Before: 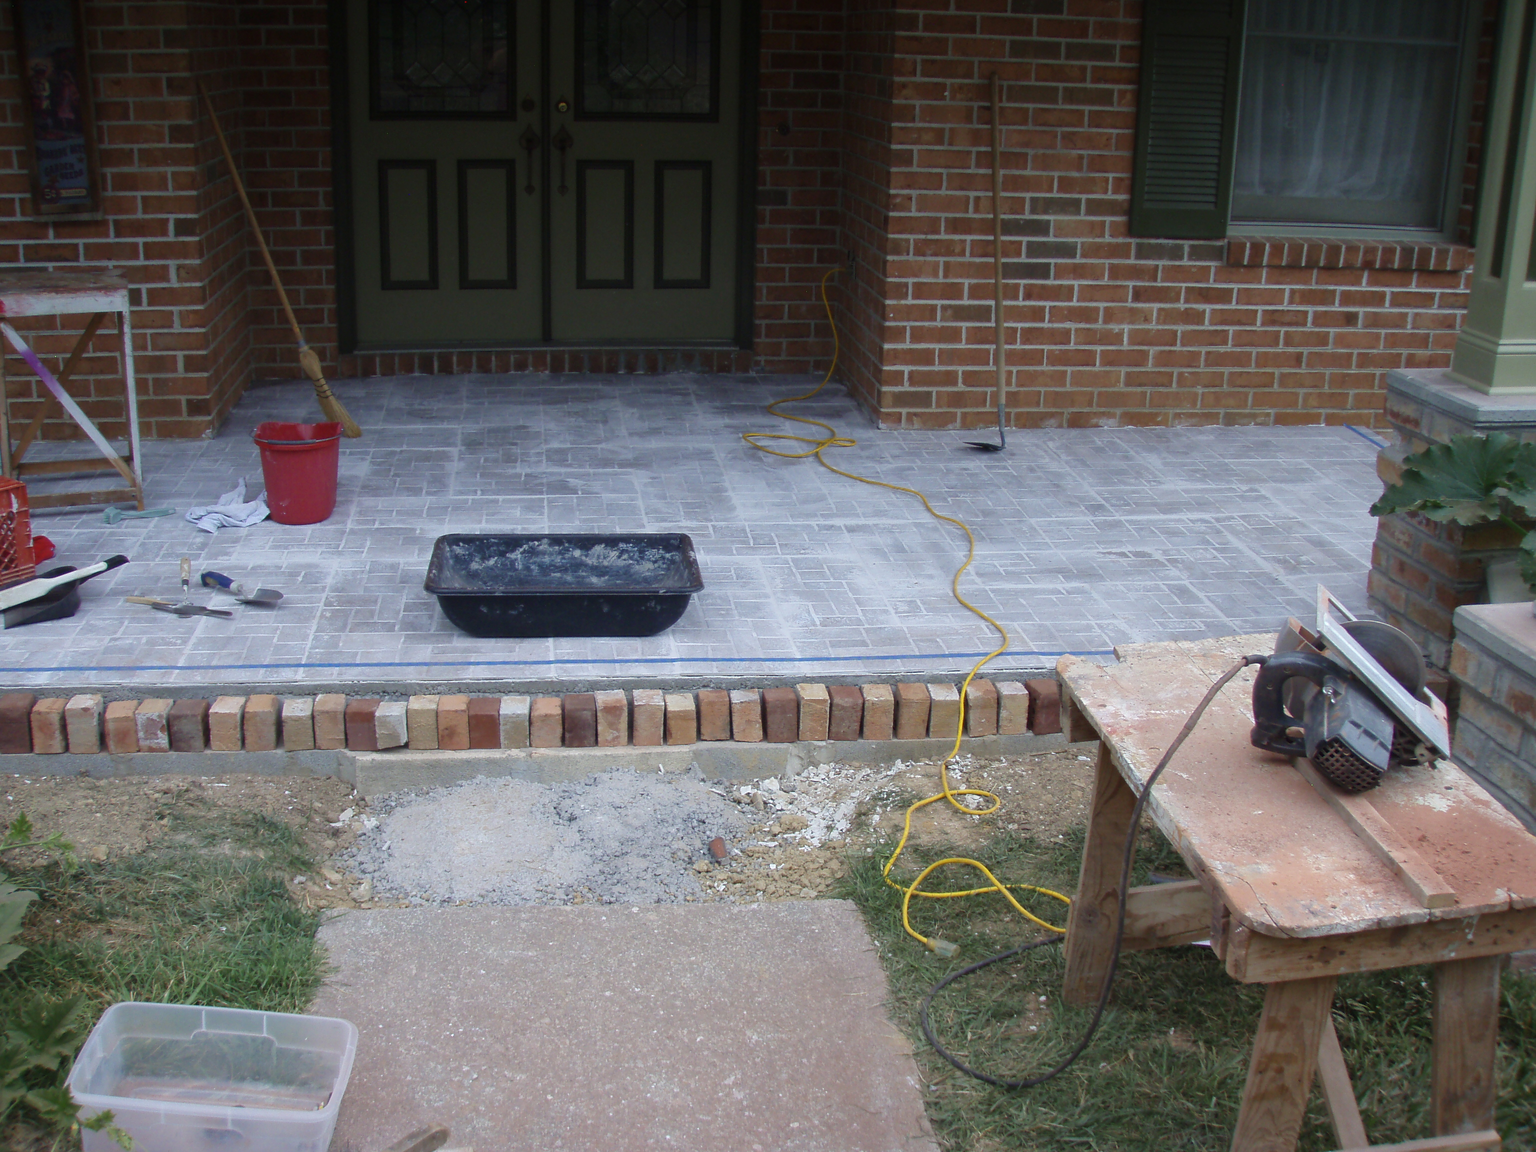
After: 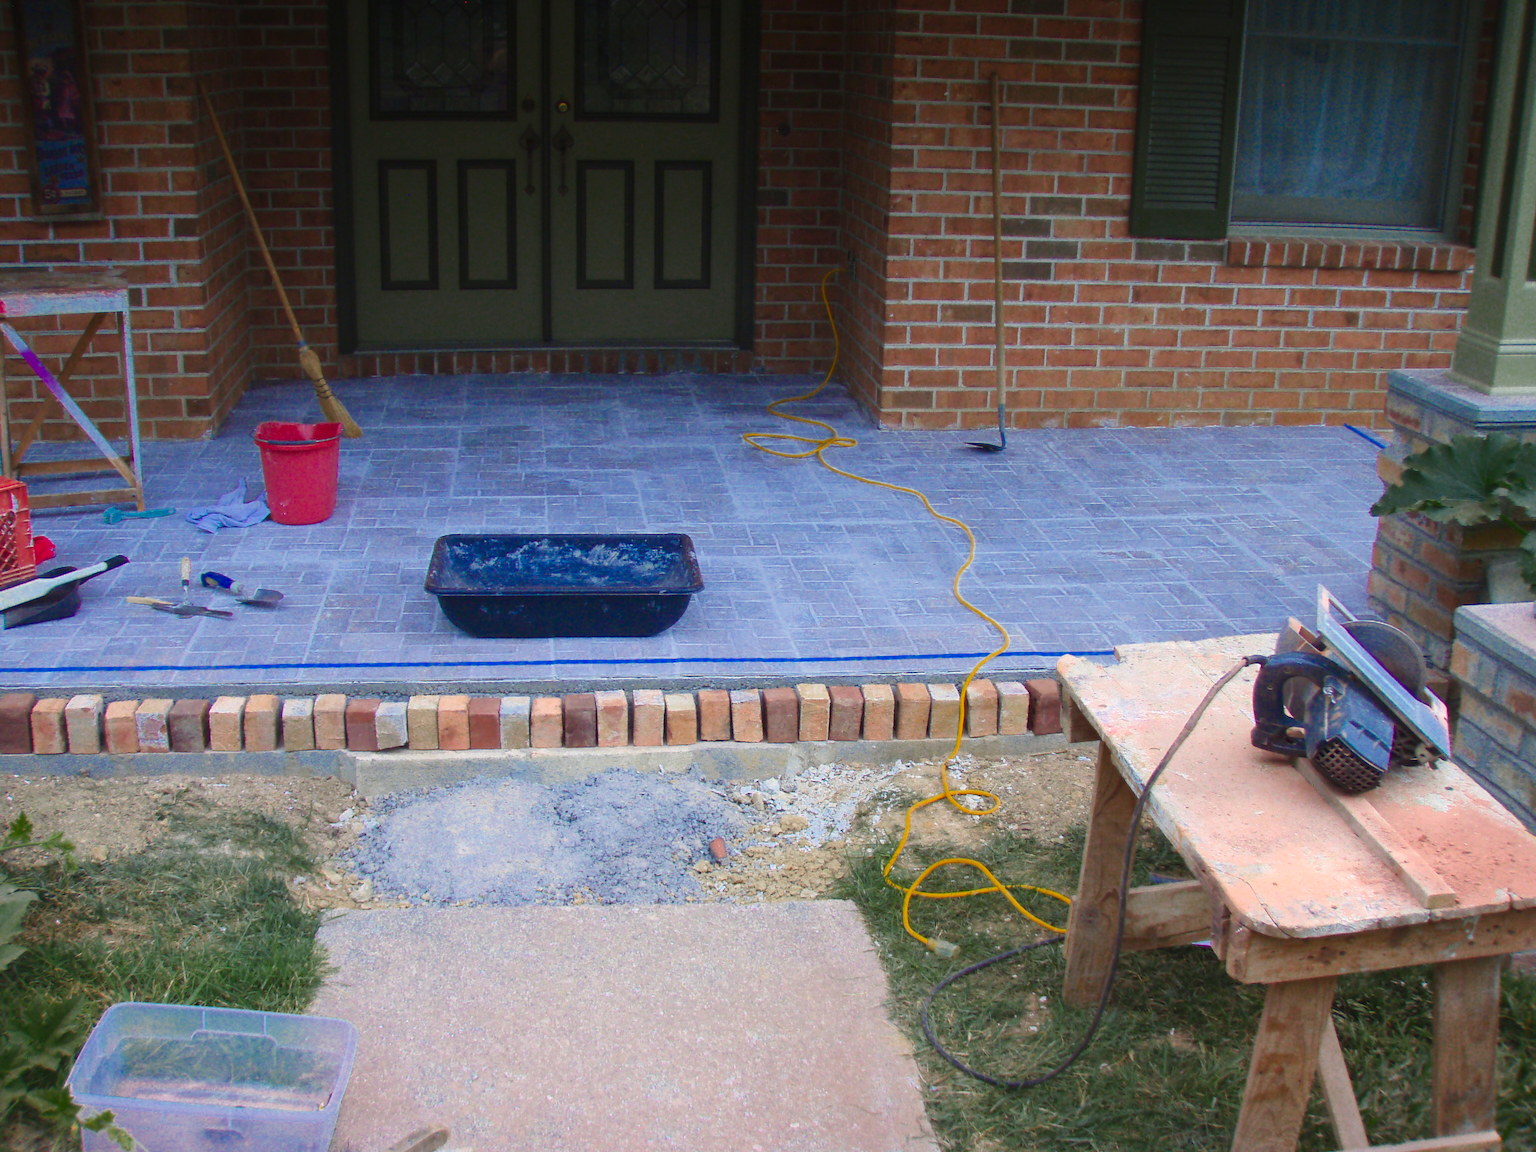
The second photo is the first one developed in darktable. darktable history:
color zones: curves: ch0 [(0, 0.553) (0.123, 0.58) (0.23, 0.419) (0.468, 0.155) (0.605, 0.132) (0.723, 0.063) (0.833, 0.172) (0.921, 0.468)]; ch1 [(0.025, 0.645) (0.229, 0.584) (0.326, 0.551) (0.537, 0.446) (0.599, 0.911) (0.708, 1) (0.805, 0.944)]; ch2 [(0.086, 0.468) (0.254, 0.464) (0.638, 0.564) (0.702, 0.592) (0.768, 0.564)]
contrast brightness saturation: contrast 0.2, brightness 0.16, saturation 0.22
